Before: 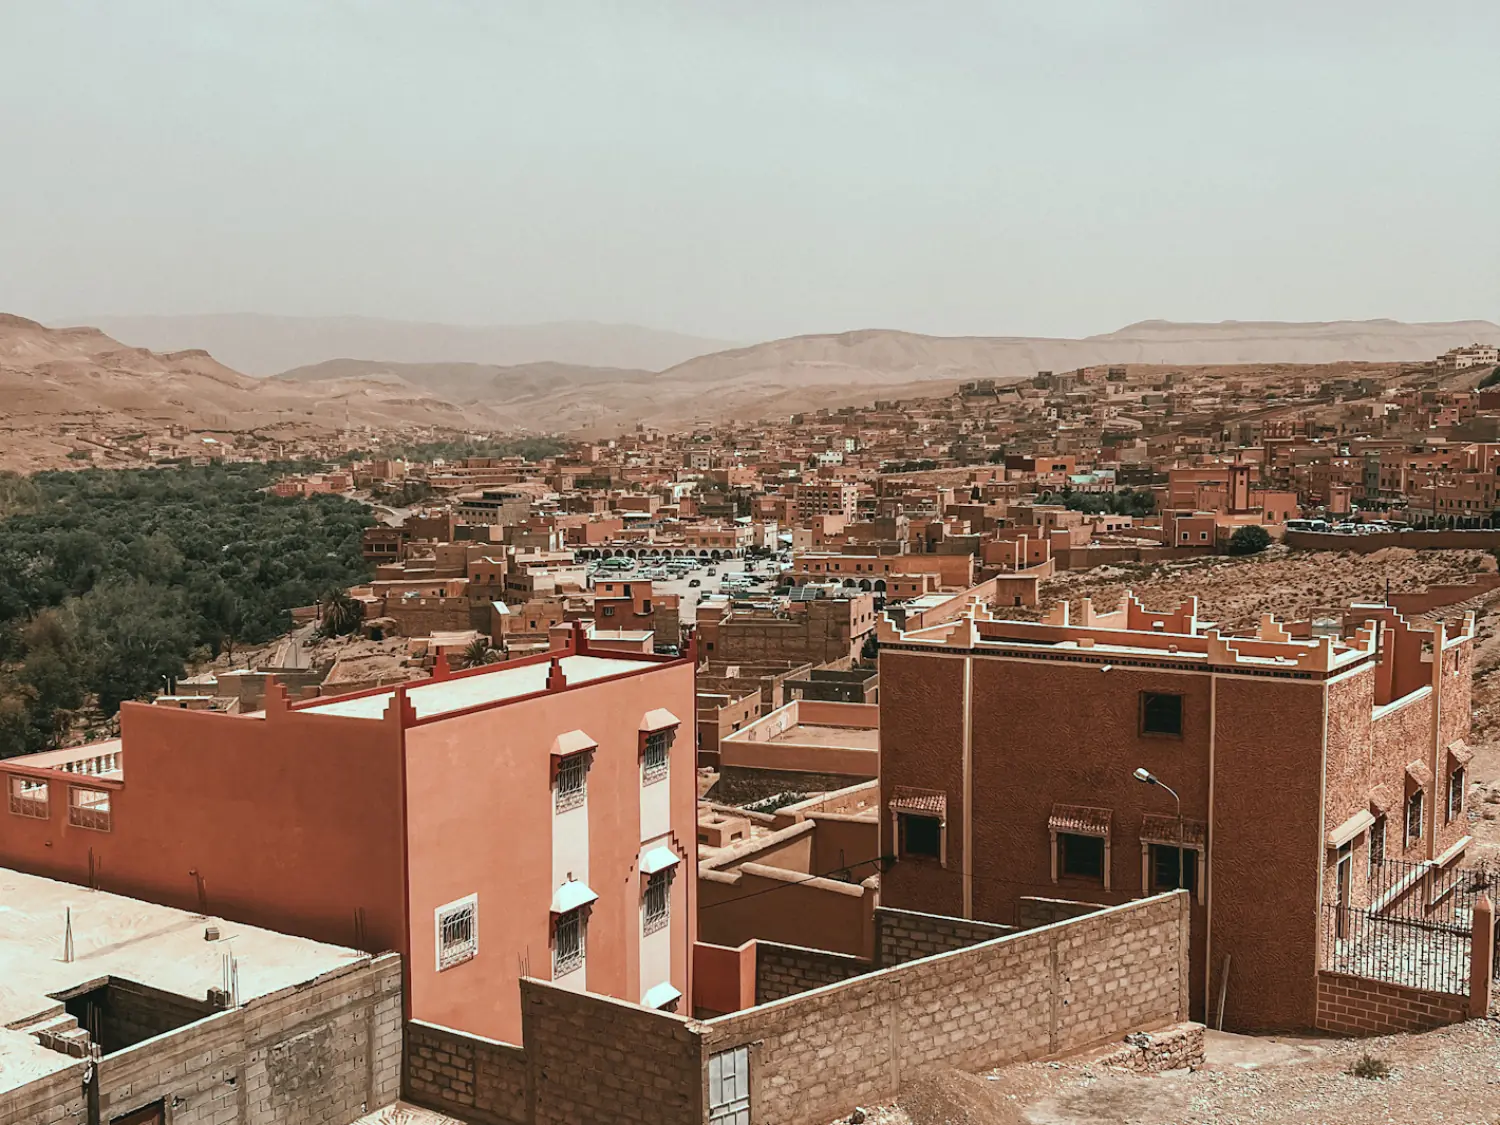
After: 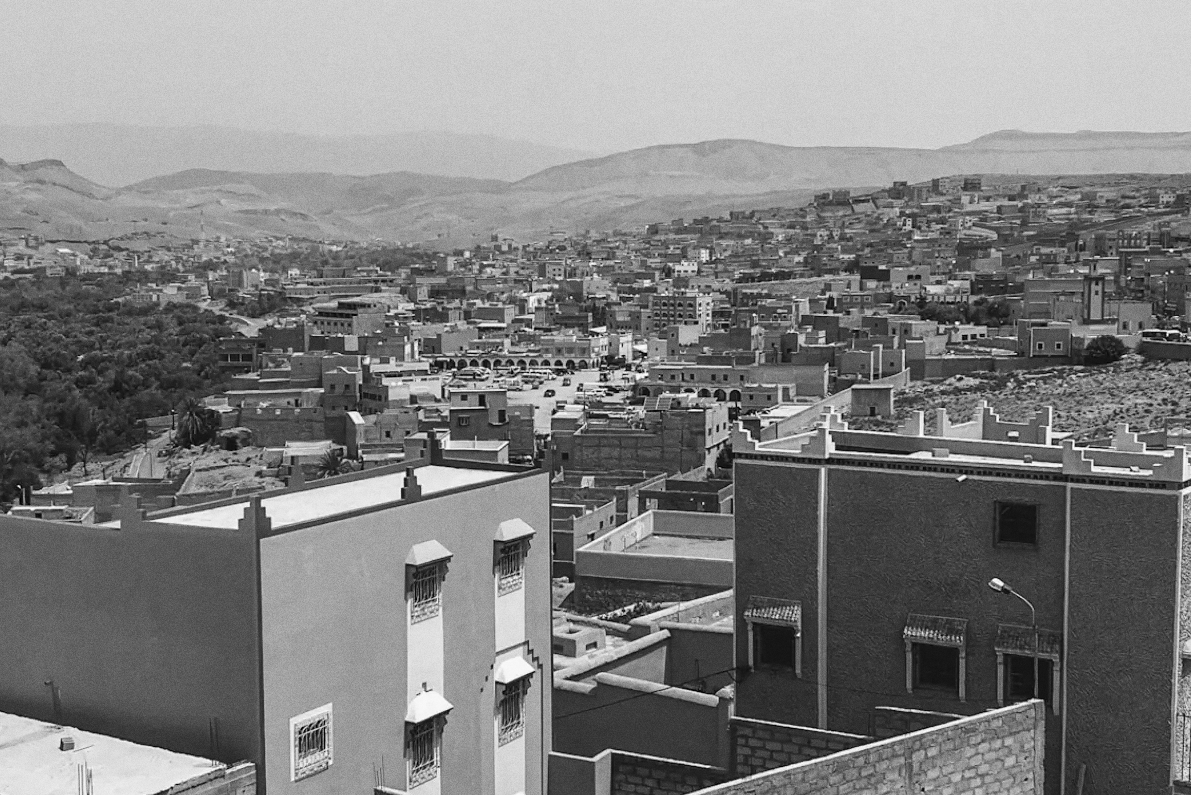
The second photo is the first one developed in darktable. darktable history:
grain: coarseness 0.09 ISO
crop: left 9.712%, top 16.928%, right 10.845%, bottom 12.332%
contrast brightness saturation: saturation -1
